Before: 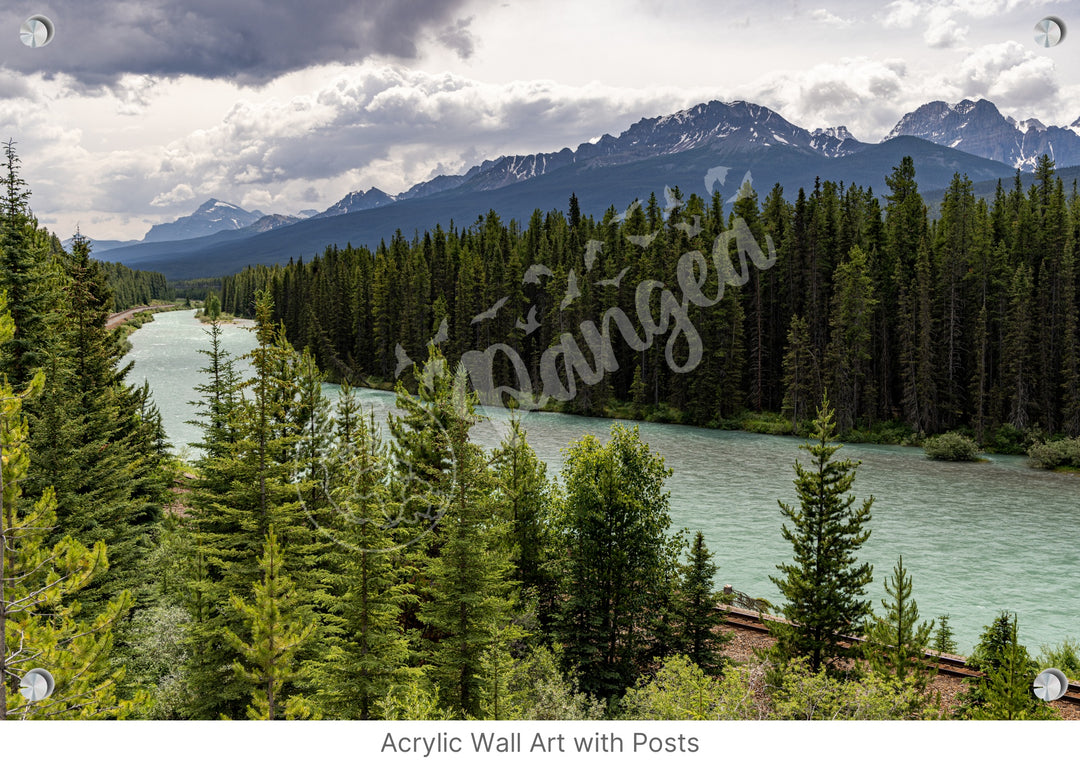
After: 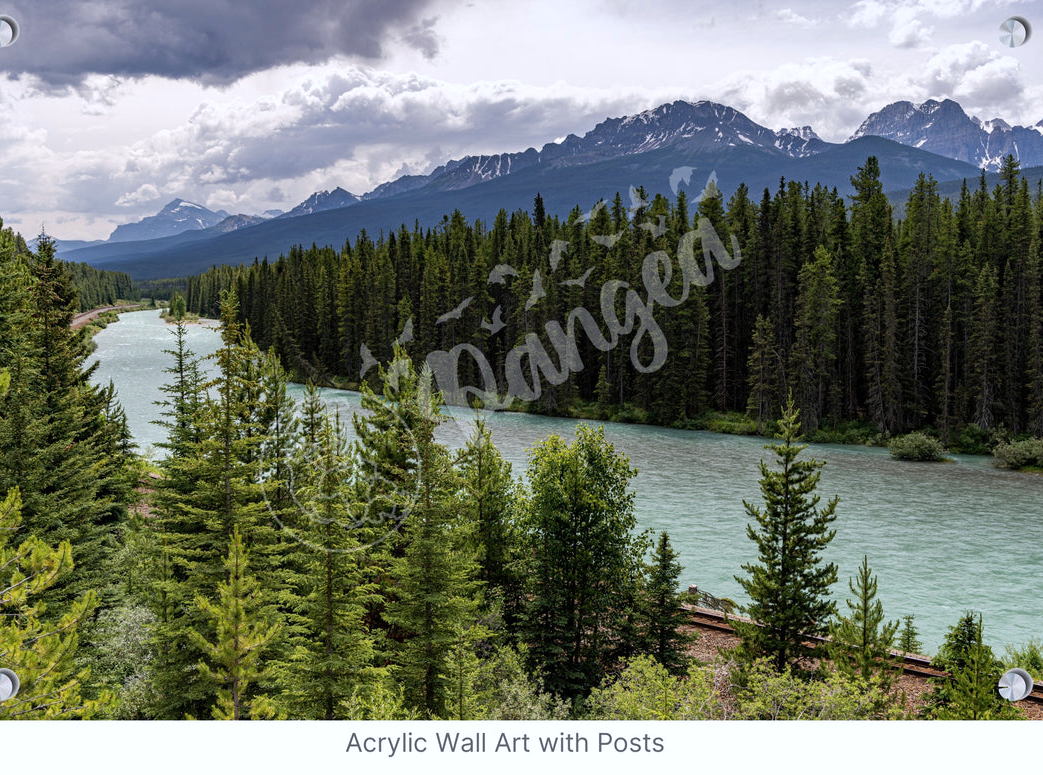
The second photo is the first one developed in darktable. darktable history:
color calibration: illuminant as shot in camera, x 0.358, y 0.373, temperature 4628.91 K
crop and rotate: left 3.416%
